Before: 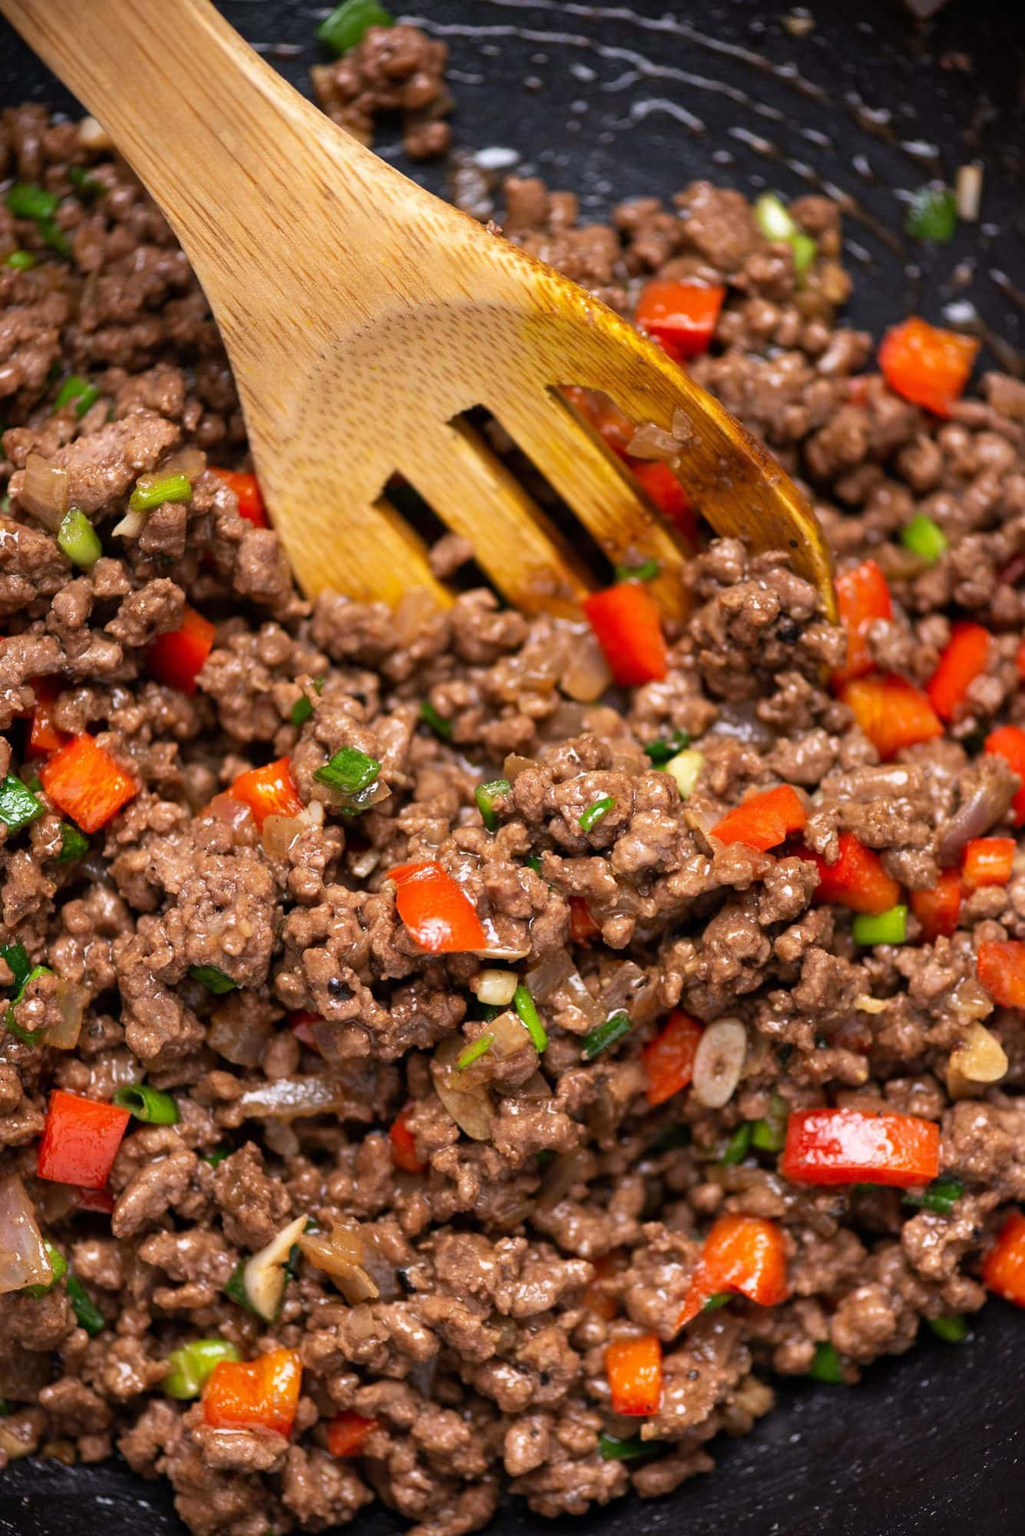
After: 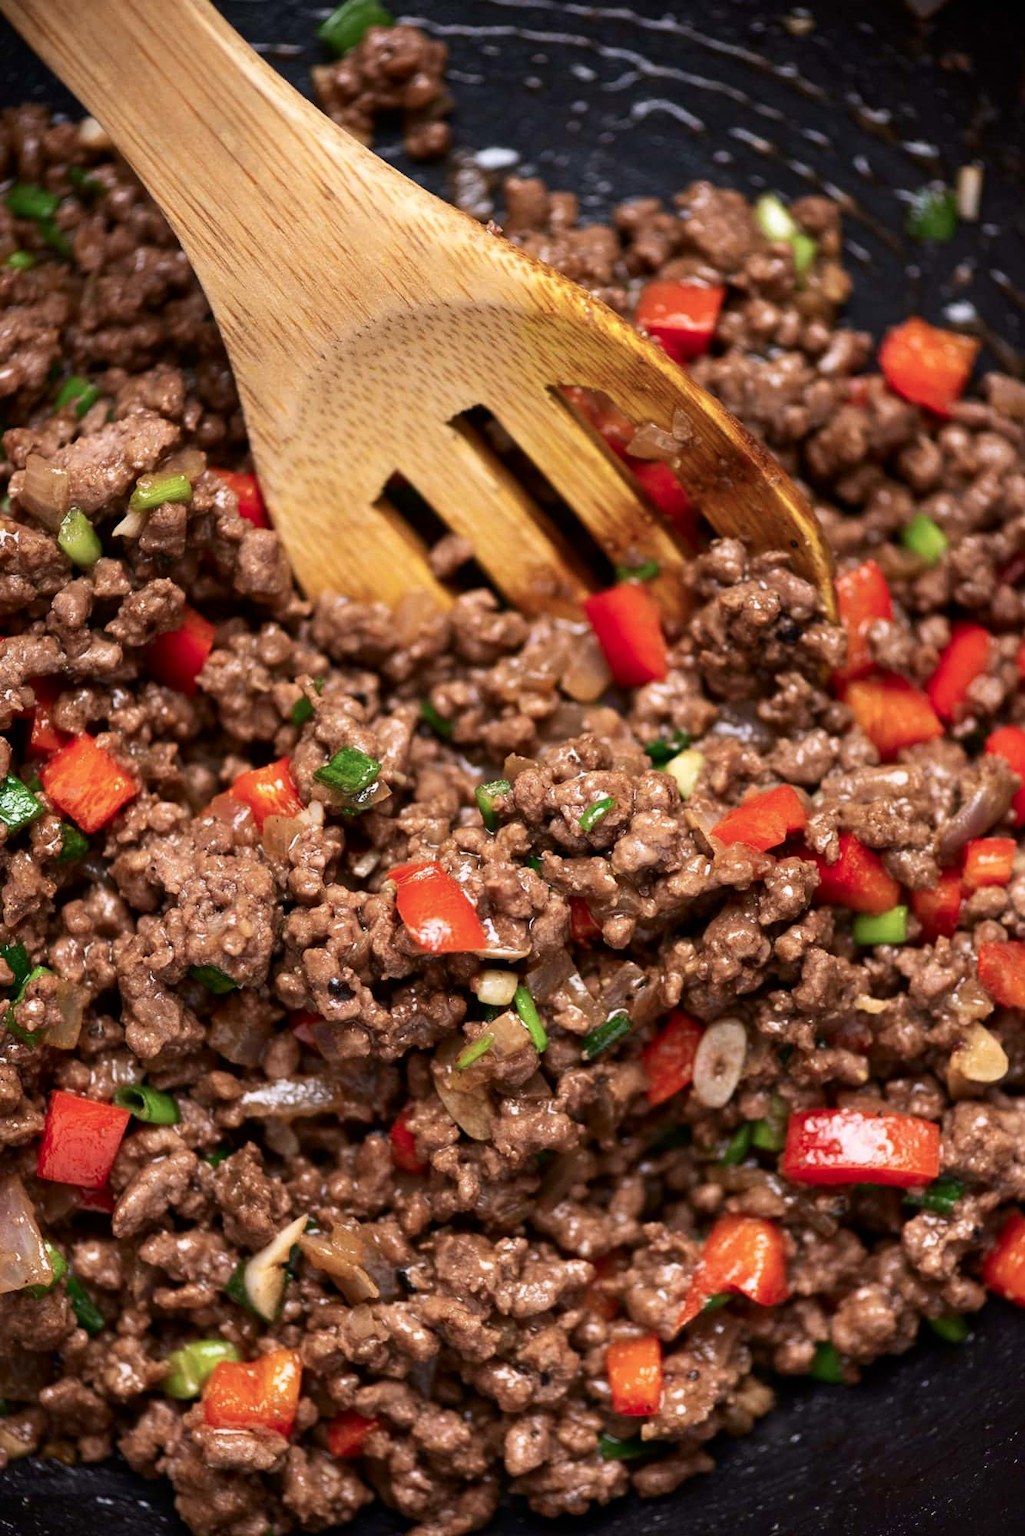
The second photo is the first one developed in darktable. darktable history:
color balance: input saturation 80.07%
contrast brightness saturation: contrast 0.13, brightness -0.05, saturation 0.16
